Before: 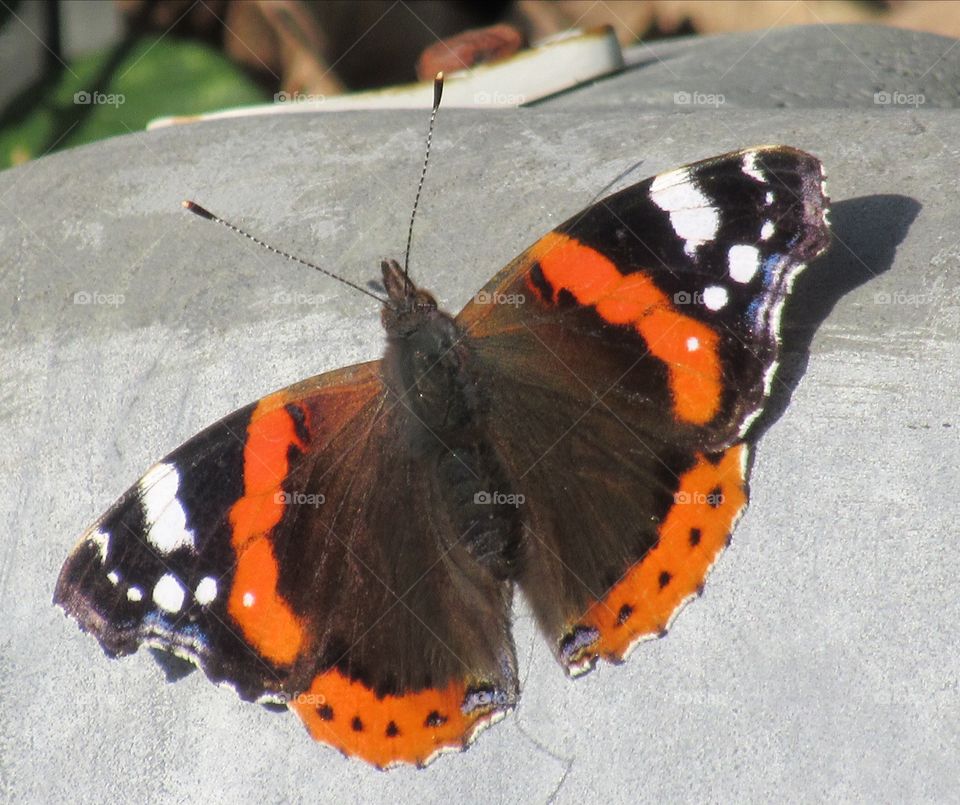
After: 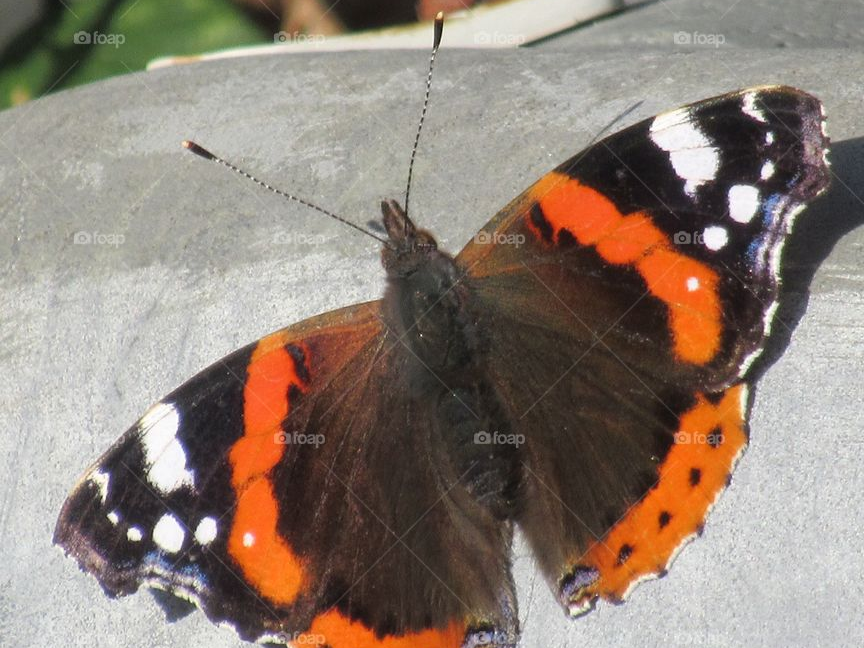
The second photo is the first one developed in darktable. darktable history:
crop: top 7.463%, right 9.908%, bottom 12.009%
